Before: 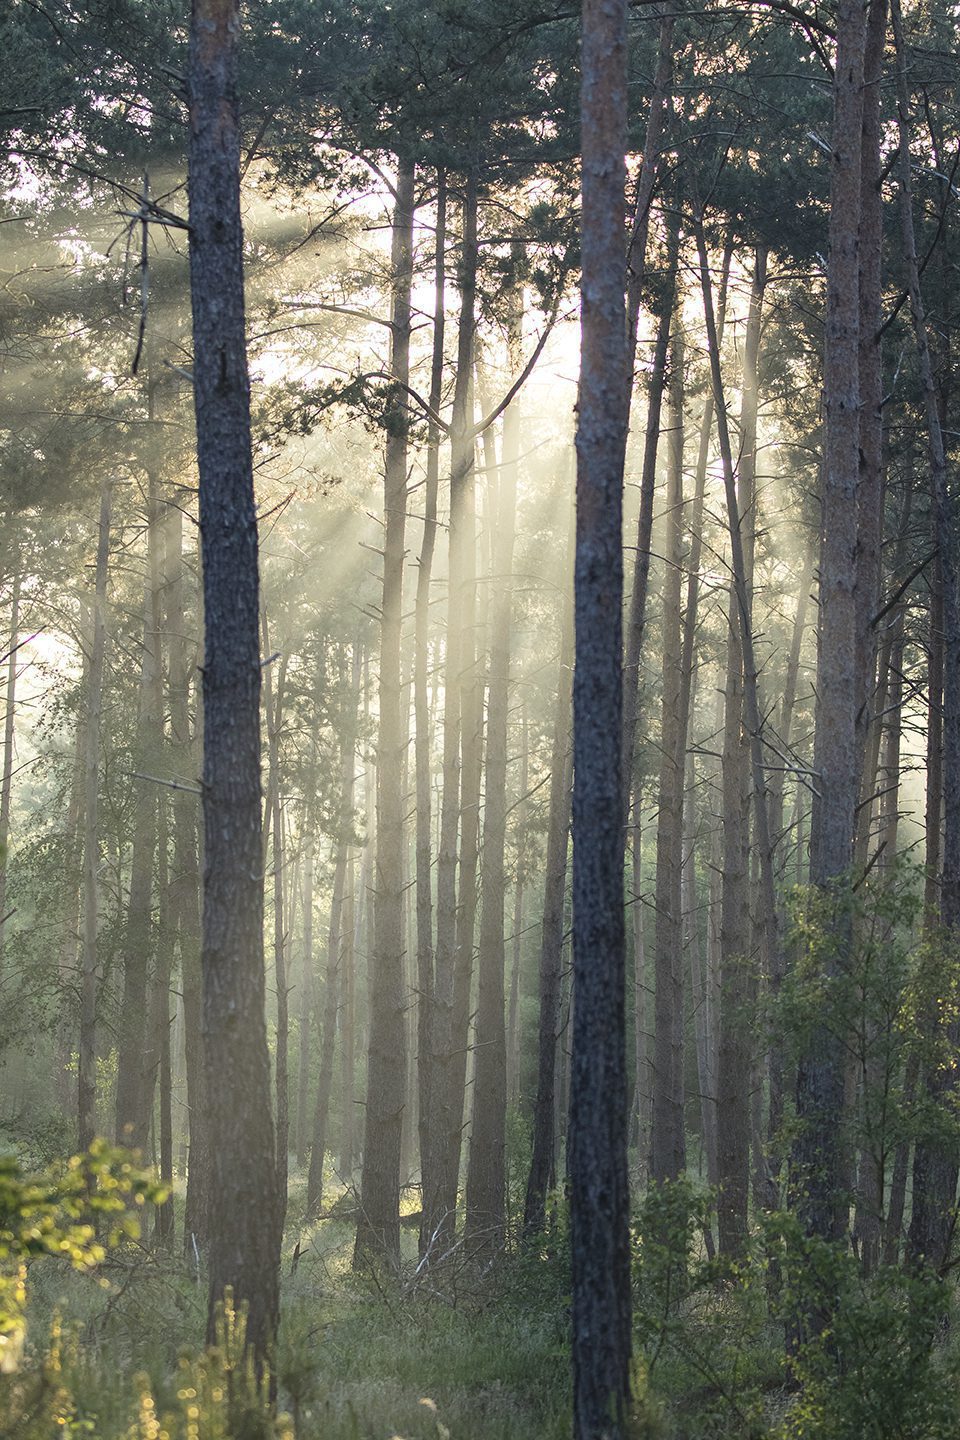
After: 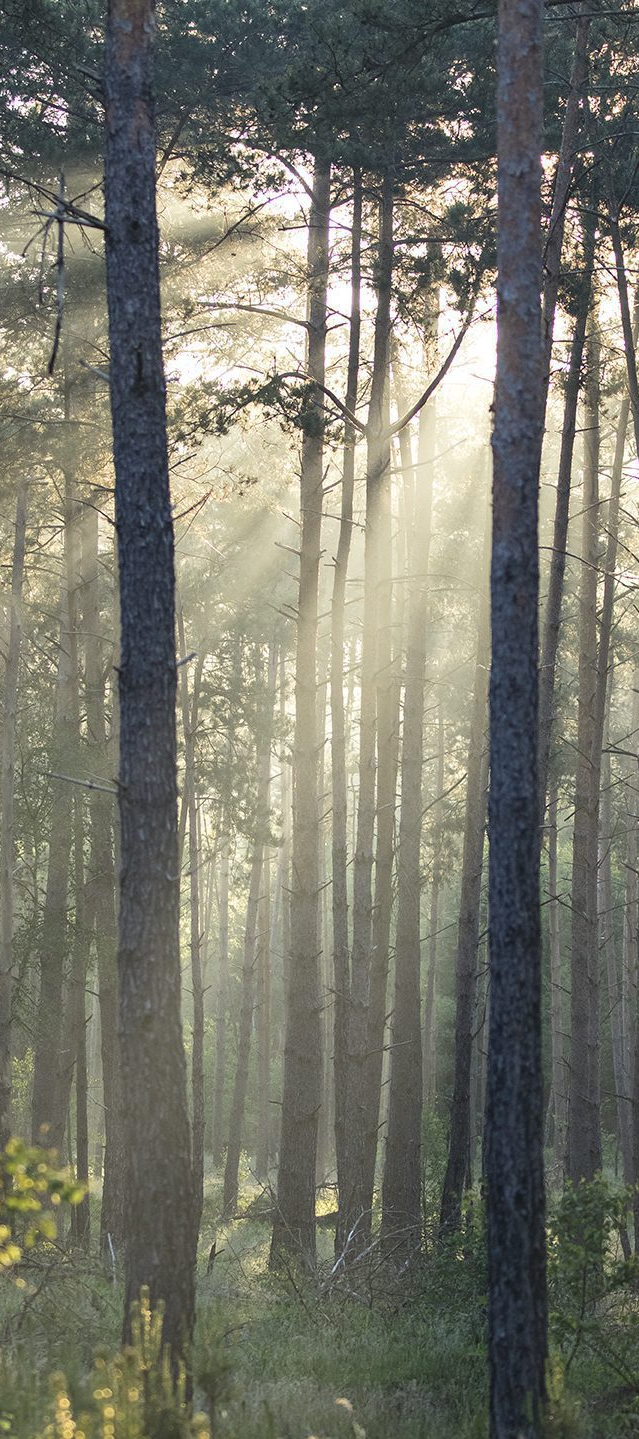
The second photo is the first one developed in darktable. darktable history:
rgb levels: preserve colors max RGB
crop and rotate: left 8.786%, right 24.548%
